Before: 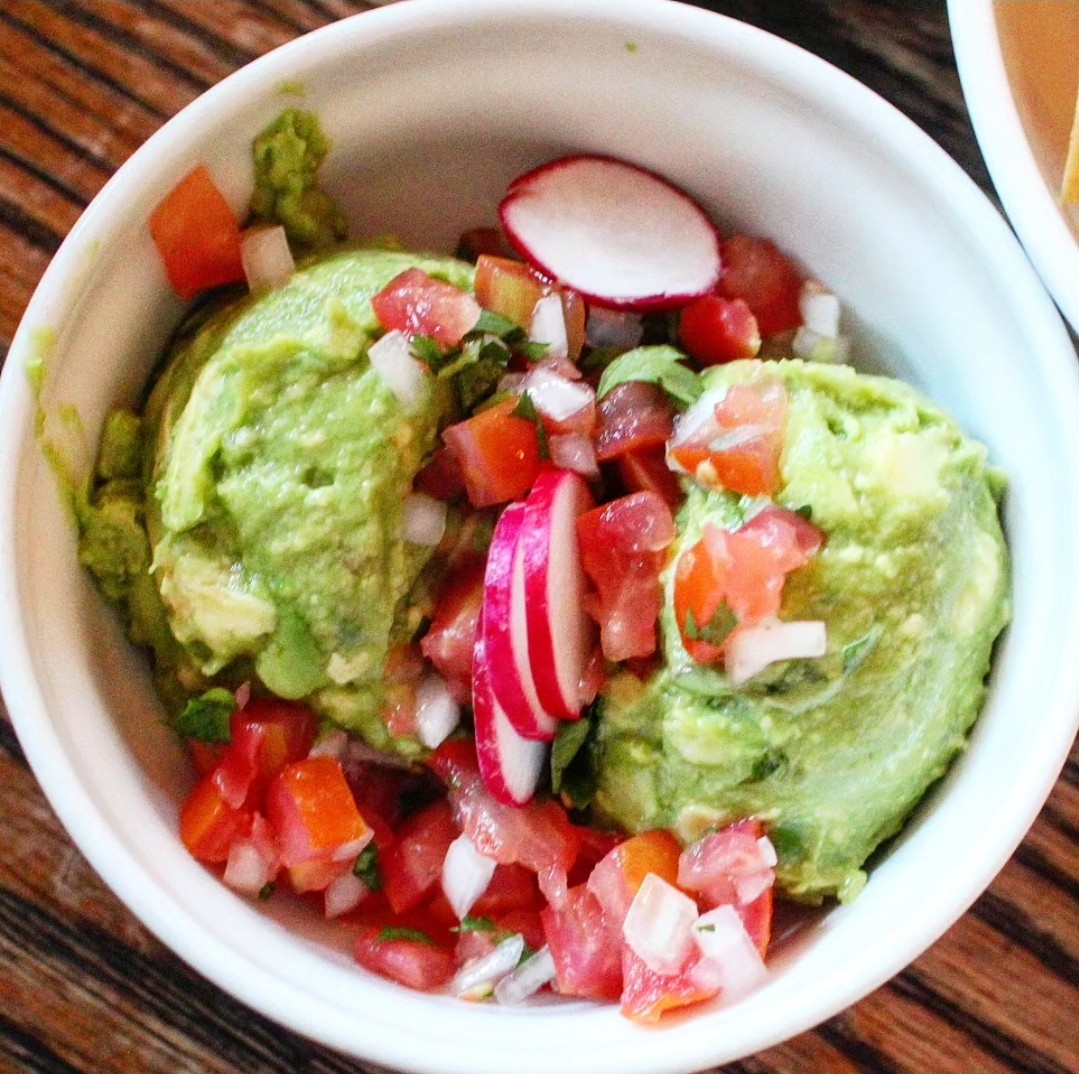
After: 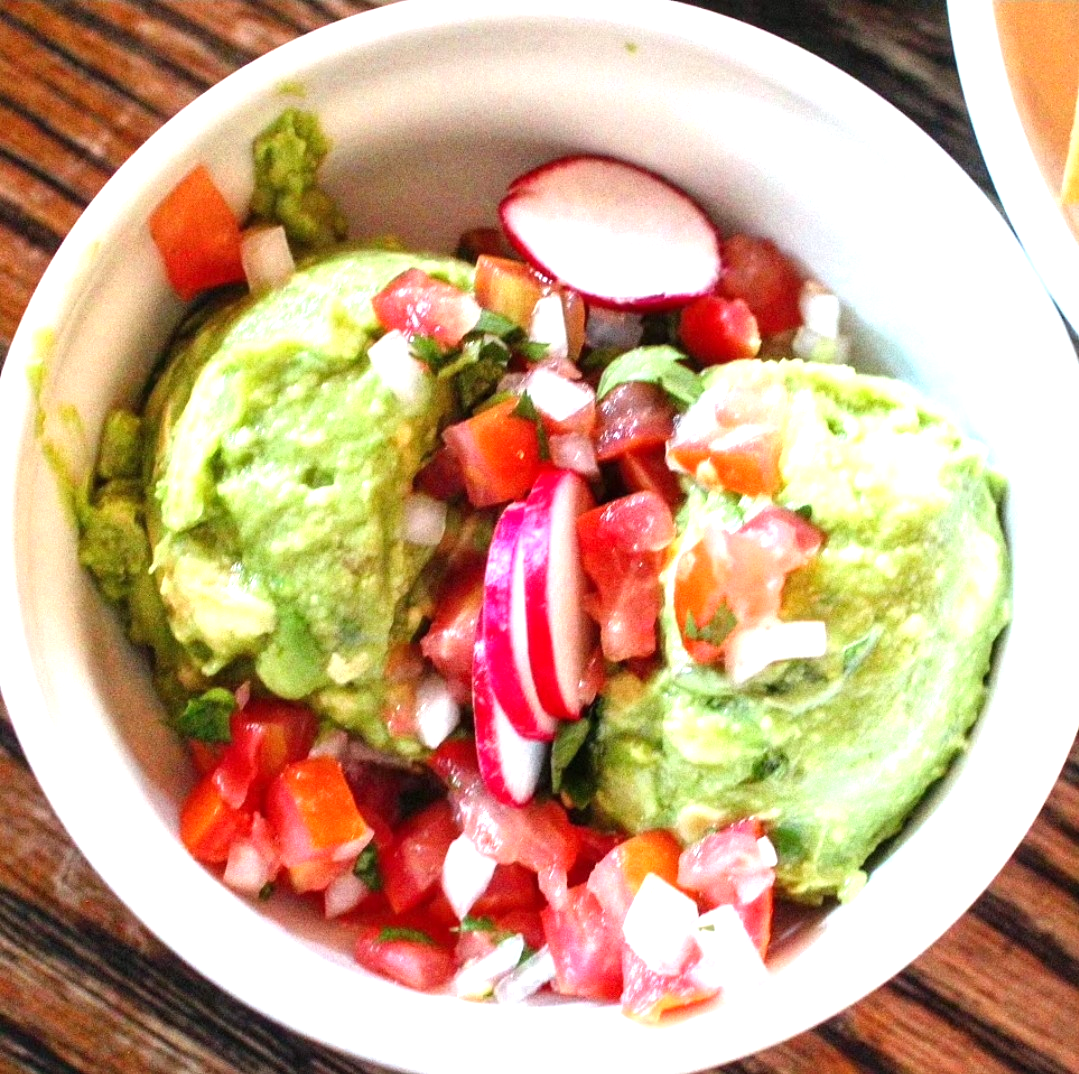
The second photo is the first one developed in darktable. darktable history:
white balance: red 0.986, blue 1.01
levels: levels [0, 0.474, 0.947]
exposure: black level correction 0, exposure 0.6 EV, compensate exposure bias true, compensate highlight preservation false
